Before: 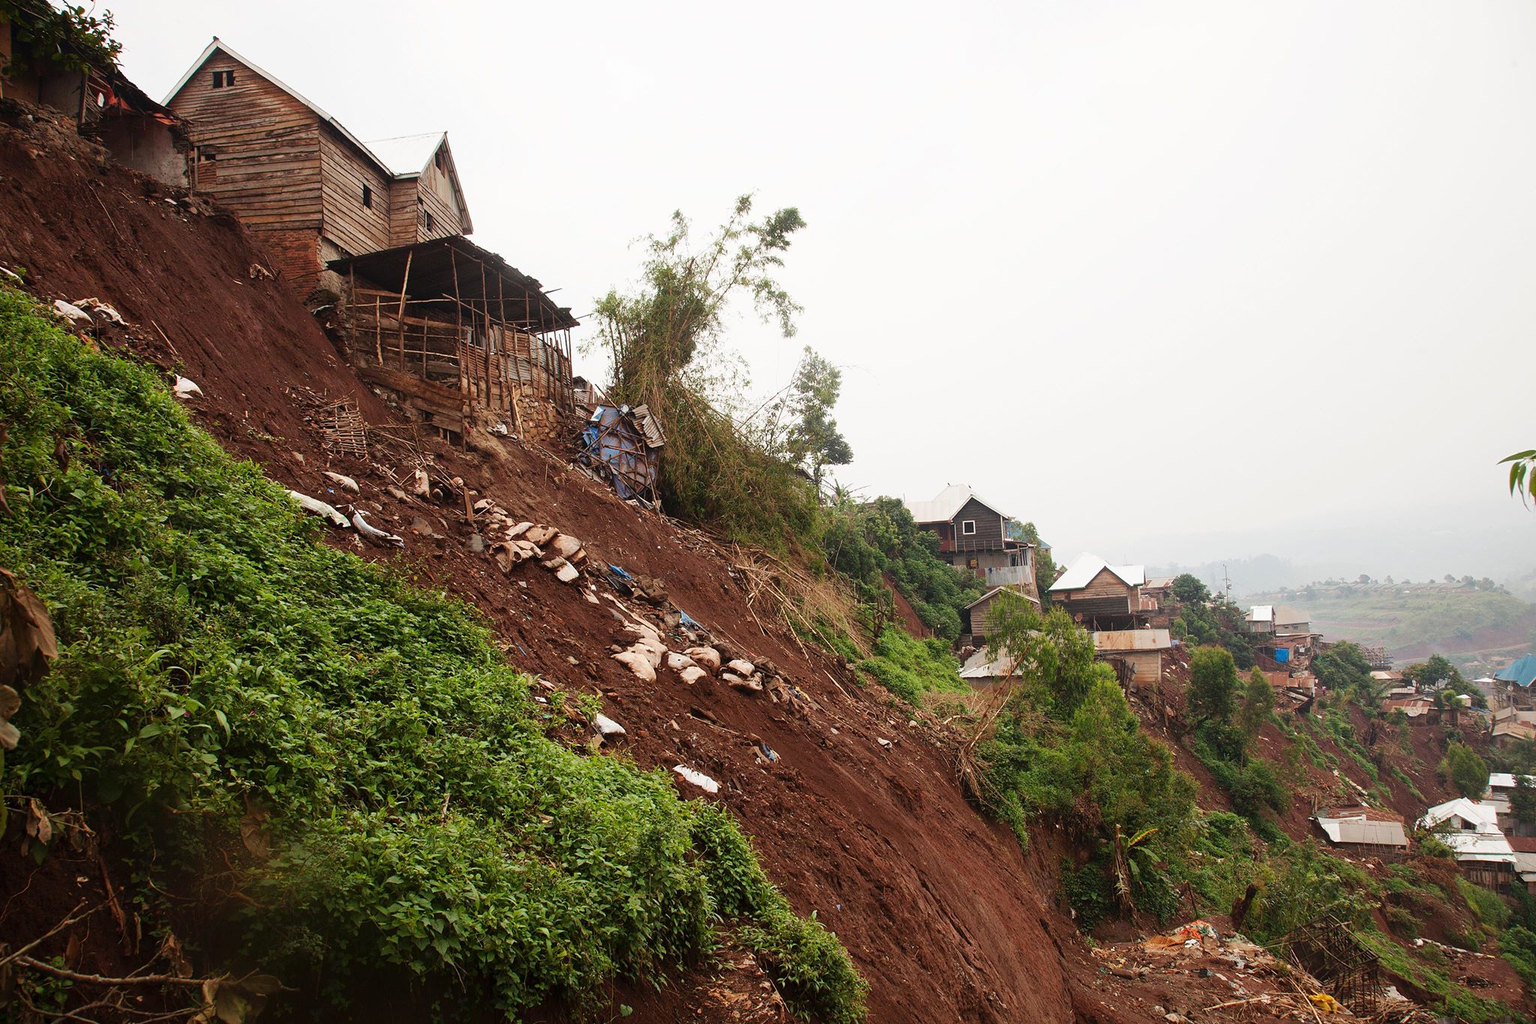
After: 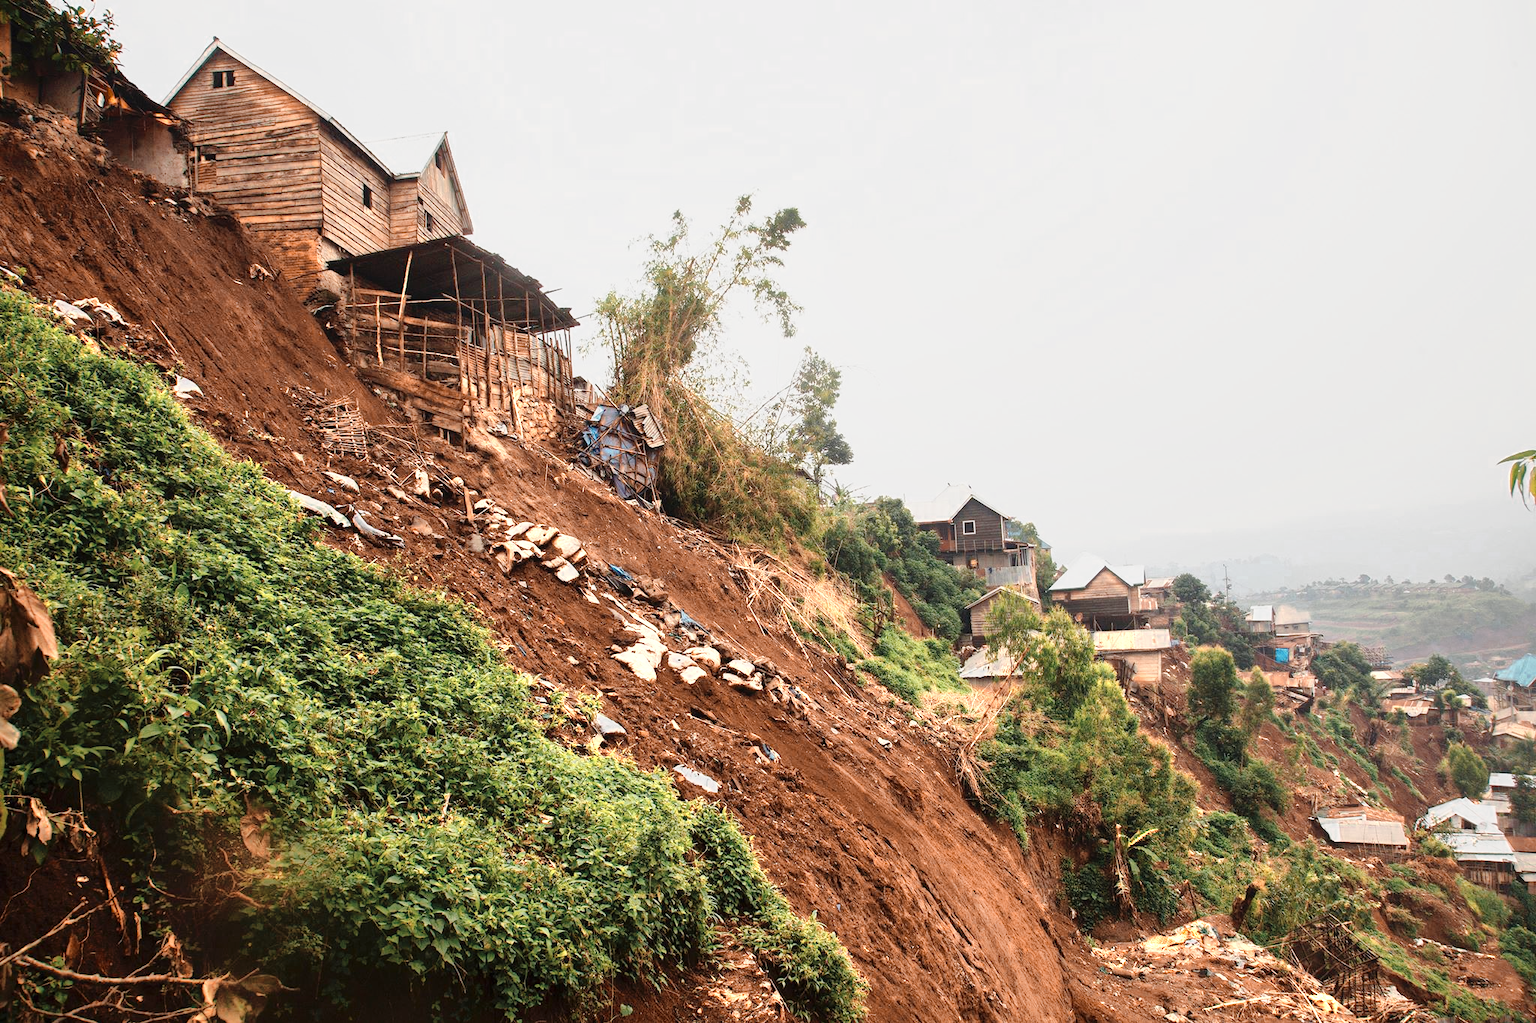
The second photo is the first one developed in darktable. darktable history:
tone curve: curves: ch0 [(0, 0) (0.091, 0.077) (0.389, 0.458) (0.745, 0.82) (0.844, 0.908) (0.909, 0.942) (1, 0.973)]; ch1 [(0, 0) (0.437, 0.404) (0.5, 0.5) (0.529, 0.556) (0.58, 0.603) (0.616, 0.649) (1, 1)]; ch2 [(0, 0) (0.442, 0.415) (0.5, 0.5) (0.535, 0.557) (0.585, 0.62) (1, 1)], preserve colors none
color zones: curves: ch0 [(0.018, 0.548) (0.197, 0.654) (0.425, 0.447) (0.605, 0.658) (0.732, 0.579)]; ch1 [(0.105, 0.531) (0.224, 0.531) (0.386, 0.39) (0.618, 0.456) (0.732, 0.456) (0.956, 0.421)]; ch2 [(0.039, 0.583) (0.215, 0.465) (0.399, 0.544) (0.465, 0.548) (0.614, 0.447) (0.724, 0.43) (0.882, 0.623) (0.956, 0.632)], mix 100.99%
shadows and highlights: on, module defaults
